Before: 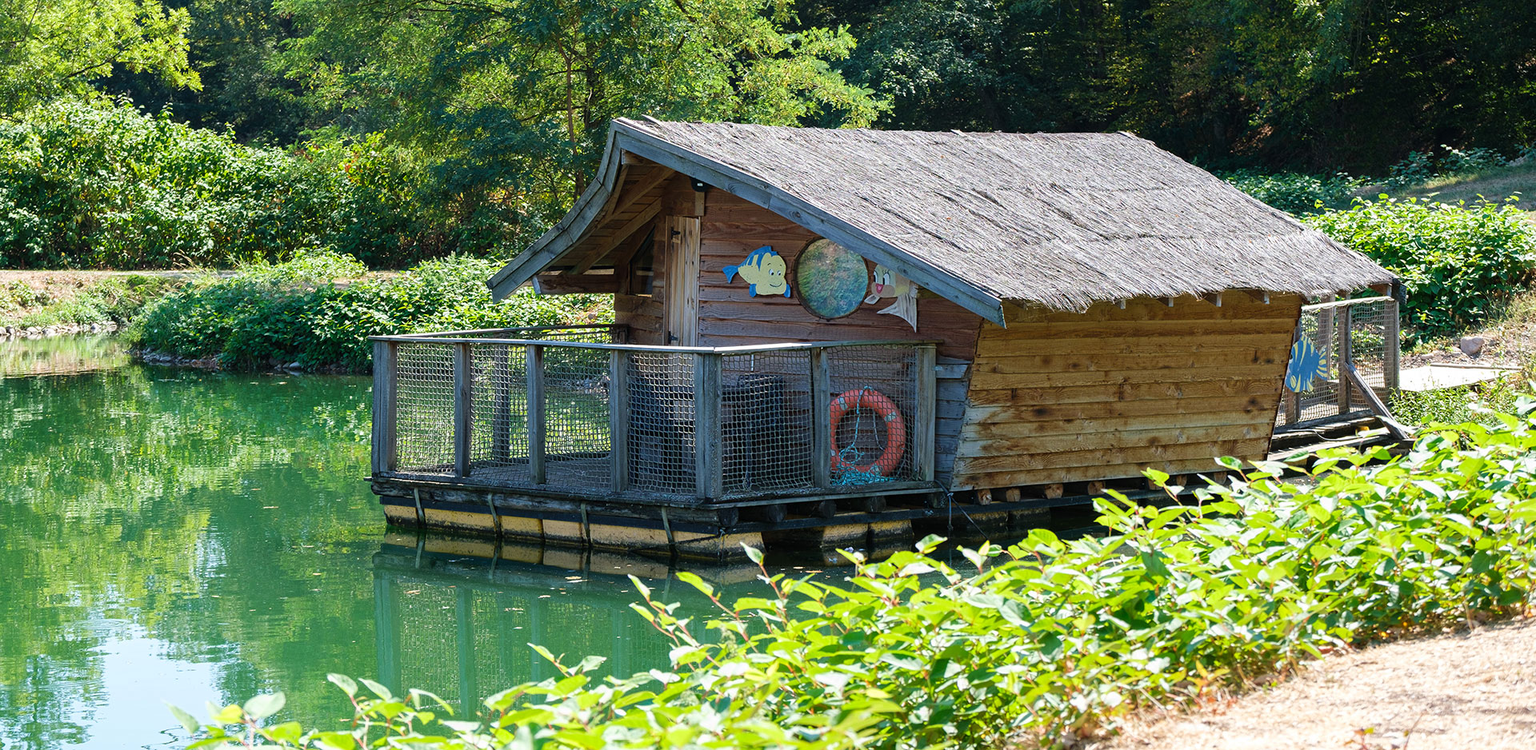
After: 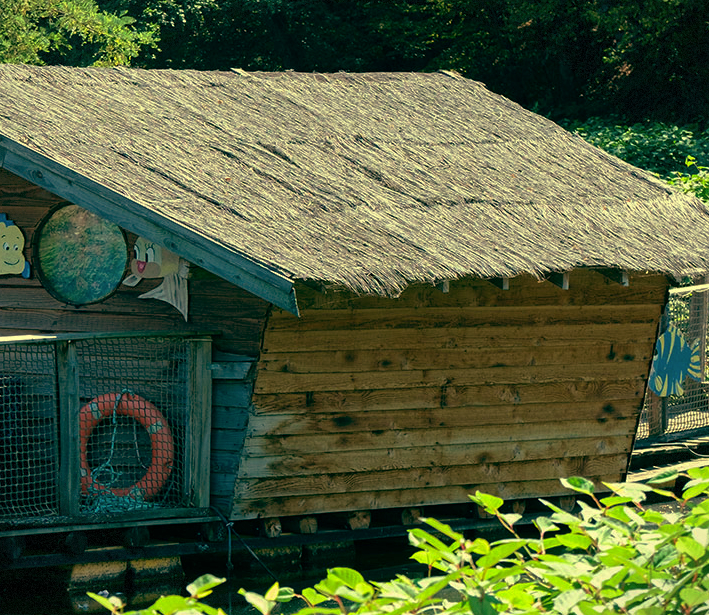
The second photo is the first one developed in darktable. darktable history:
vignetting: fall-off start 97.28%, fall-off radius 79%, brightness -0.462, saturation -0.3, width/height ratio 1.114, dithering 8-bit output, unbound false
color balance: mode lift, gamma, gain (sRGB), lift [1, 0.69, 1, 1], gamma [1, 1.482, 1, 1], gain [1, 1, 1, 0.802]
base curve: curves: ch0 [(0, 0) (0.595, 0.418) (1, 1)], preserve colors none
crop and rotate: left 49.936%, top 10.094%, right 13.136%, bottom 24.256%
